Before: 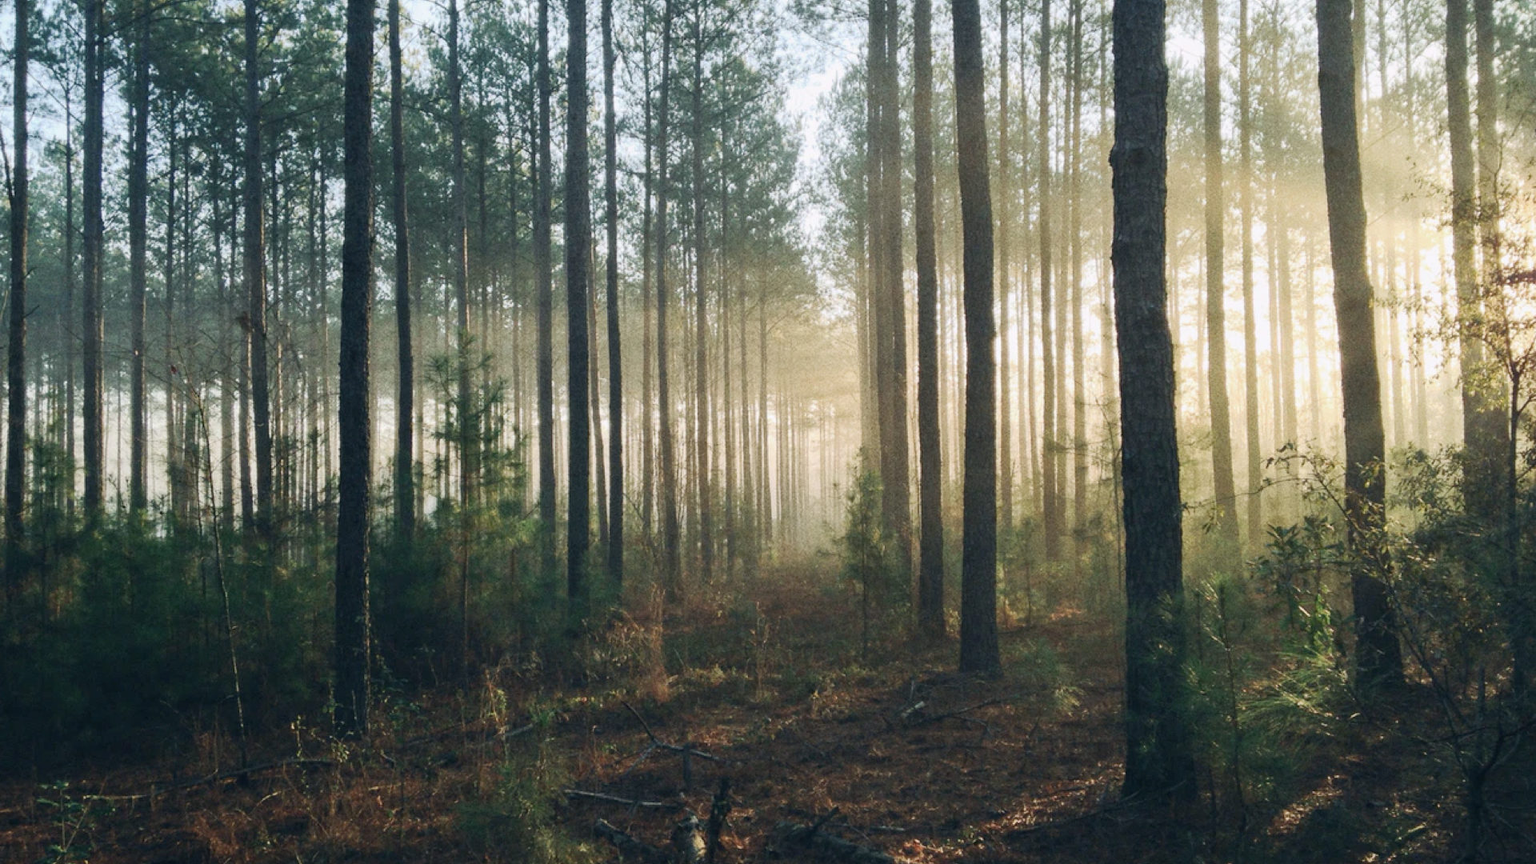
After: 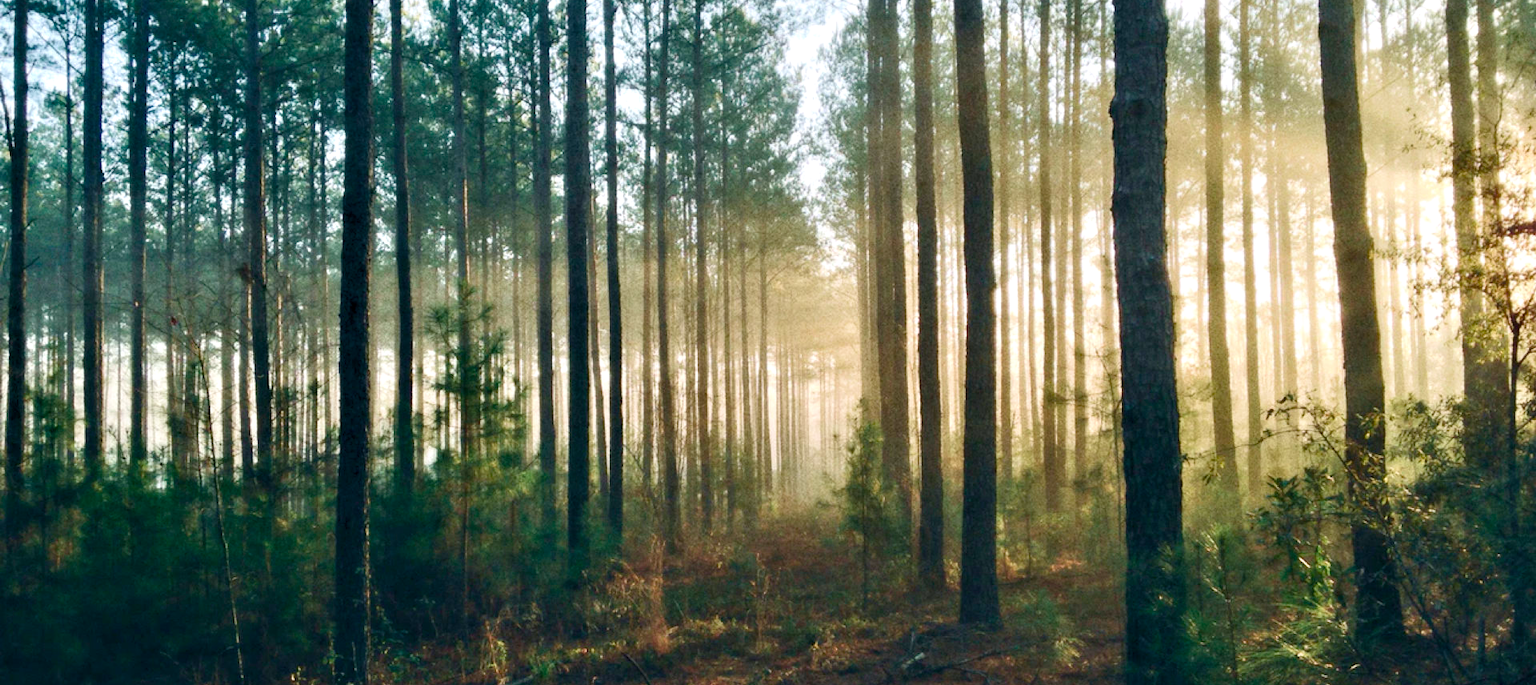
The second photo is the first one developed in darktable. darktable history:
contrast equalizer: y [[0.513, 0.565, 0.608, 0.562, 0.512, 0.5], [0.5 ×6], [0.5, 0.5, 0.5, 0.528, 0.598, 0.658], [0 ×6], [0 ×6]]
crop and rotate: top 5.667%, bottom 14.937%
velvia: on, module defaults
color balance rgb: perceptual saturation grading › global saturation 20%, perceptual saturation grading › highlights -25%, perceptual saturation grading › shadows 25%
